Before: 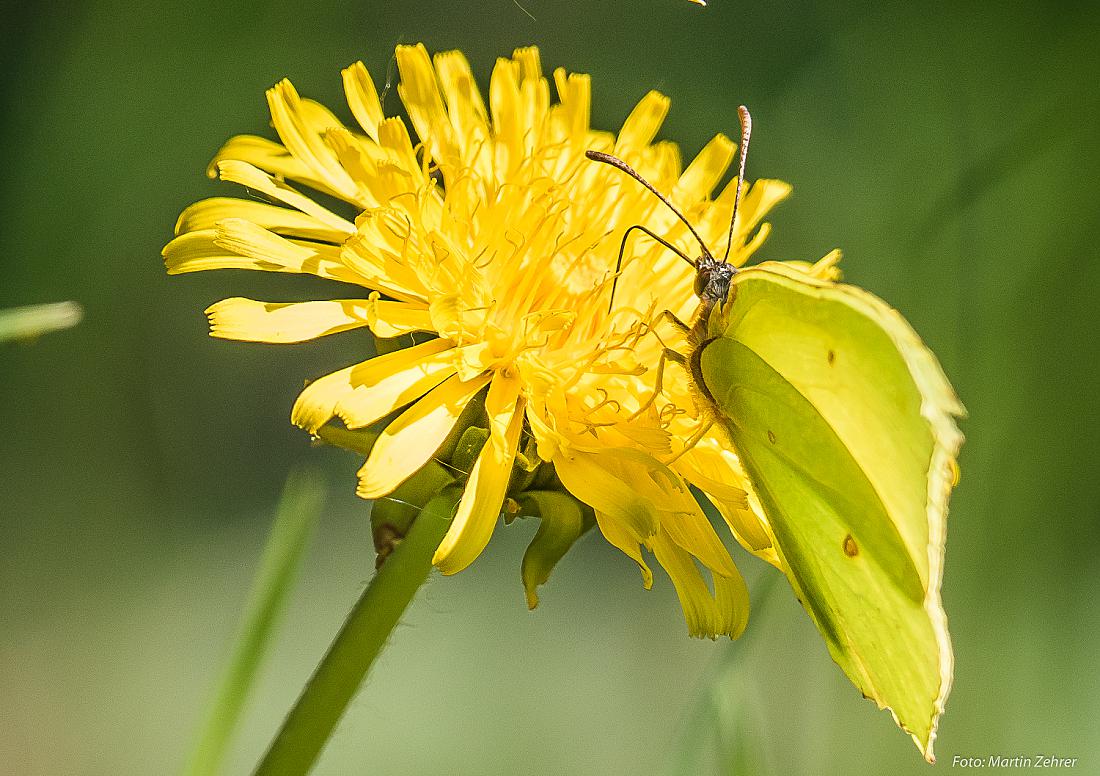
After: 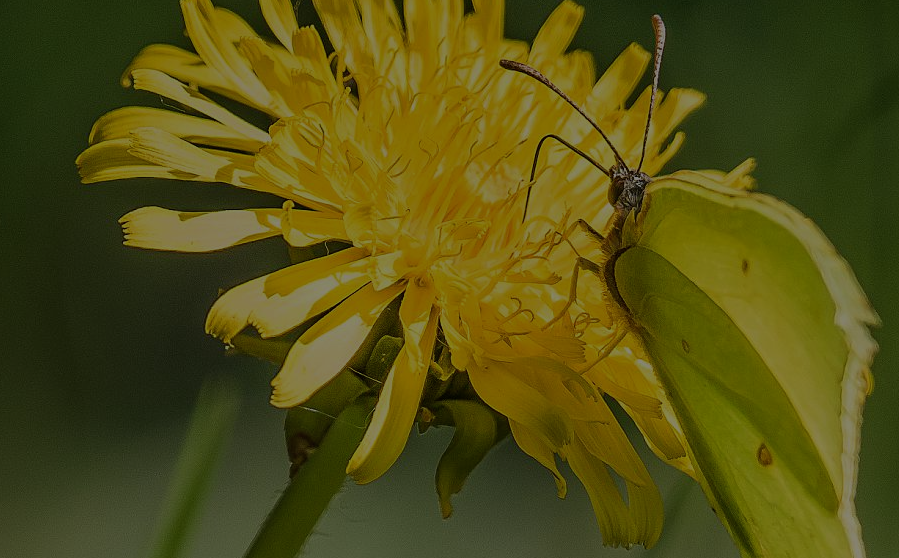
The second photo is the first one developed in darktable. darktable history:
exposure: exposure -2.042 EV, compensate highlight preservation false
crop: left 7.879%, top 11.855%, right 10.368%, bottom 15.408%
